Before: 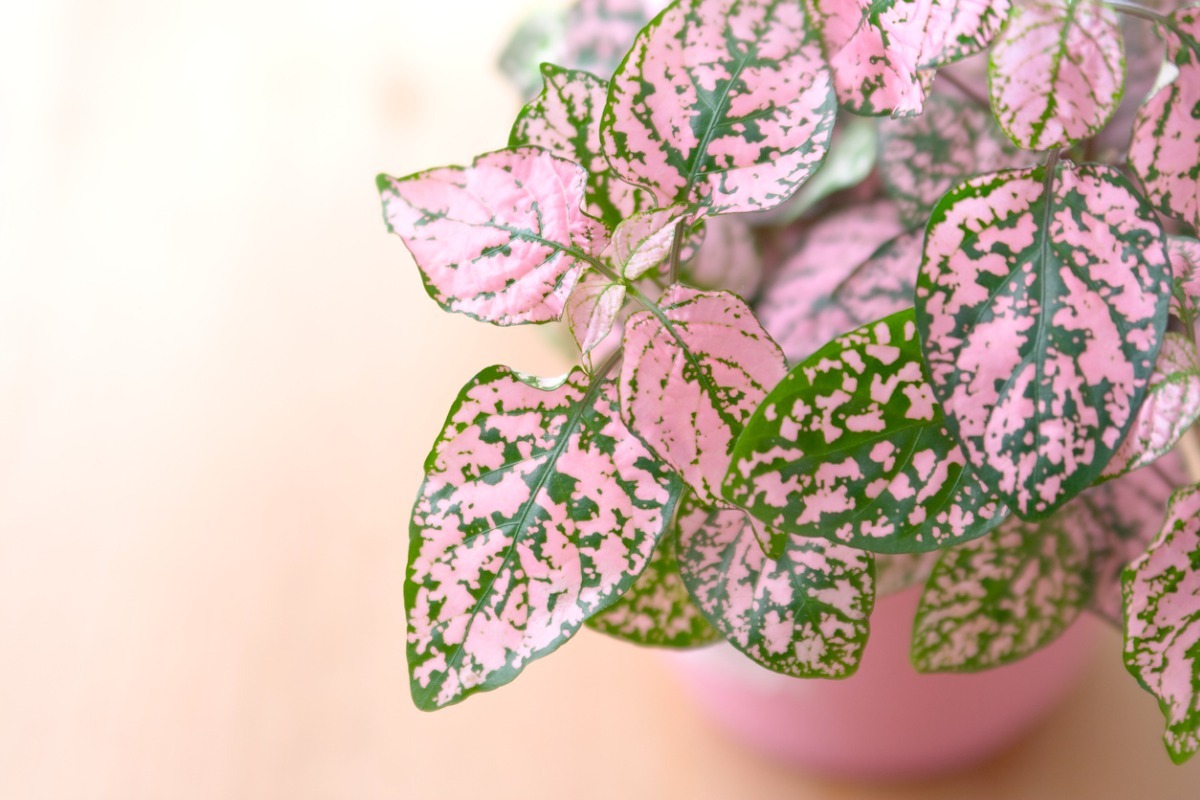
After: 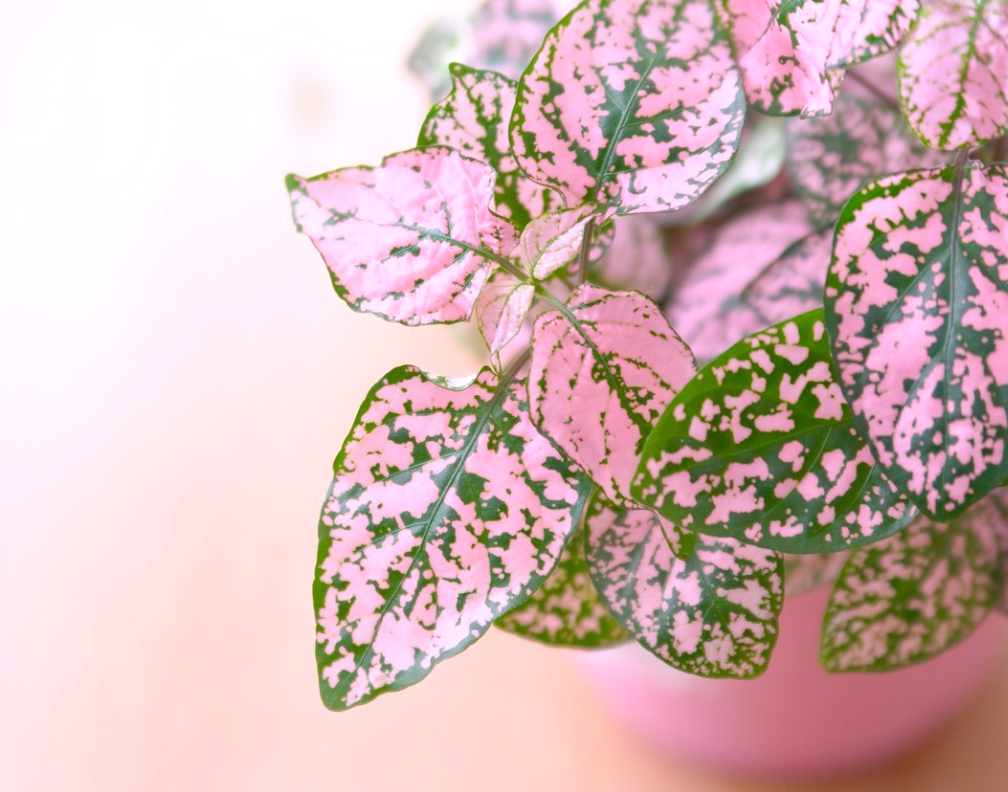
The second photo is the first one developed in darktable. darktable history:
white balance: red 1.05, blue 1.072
crop: left 7.598%, right 7.873%
